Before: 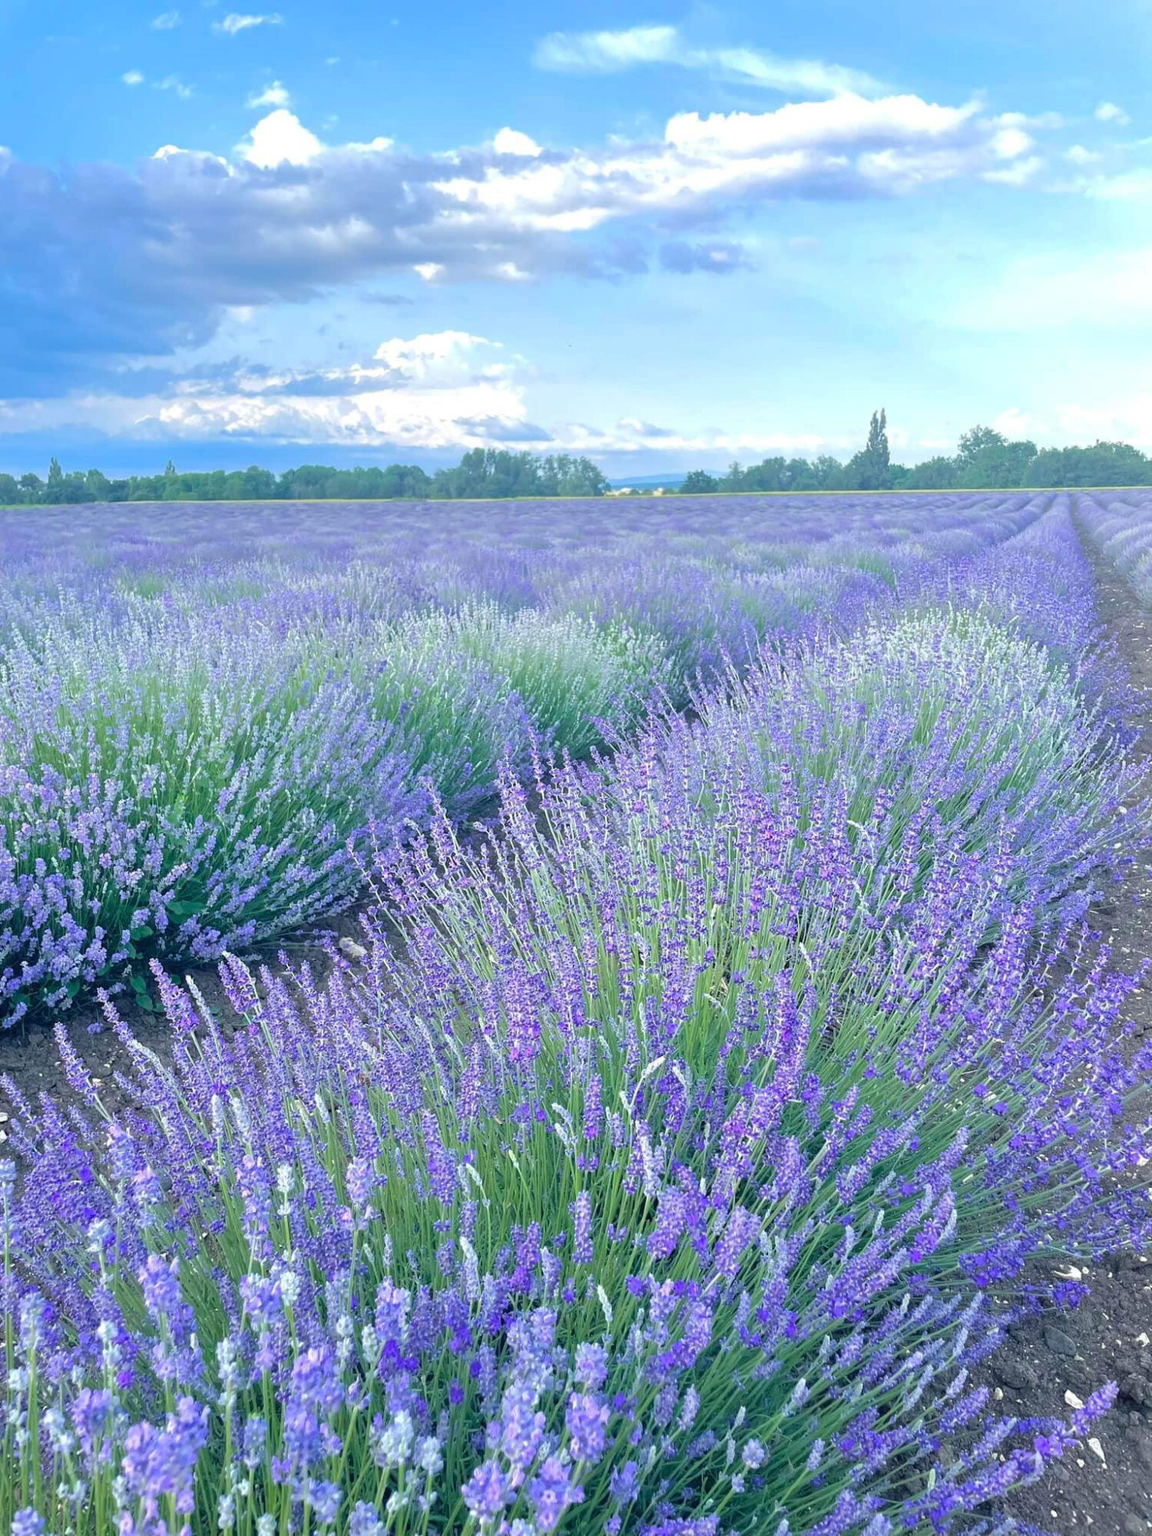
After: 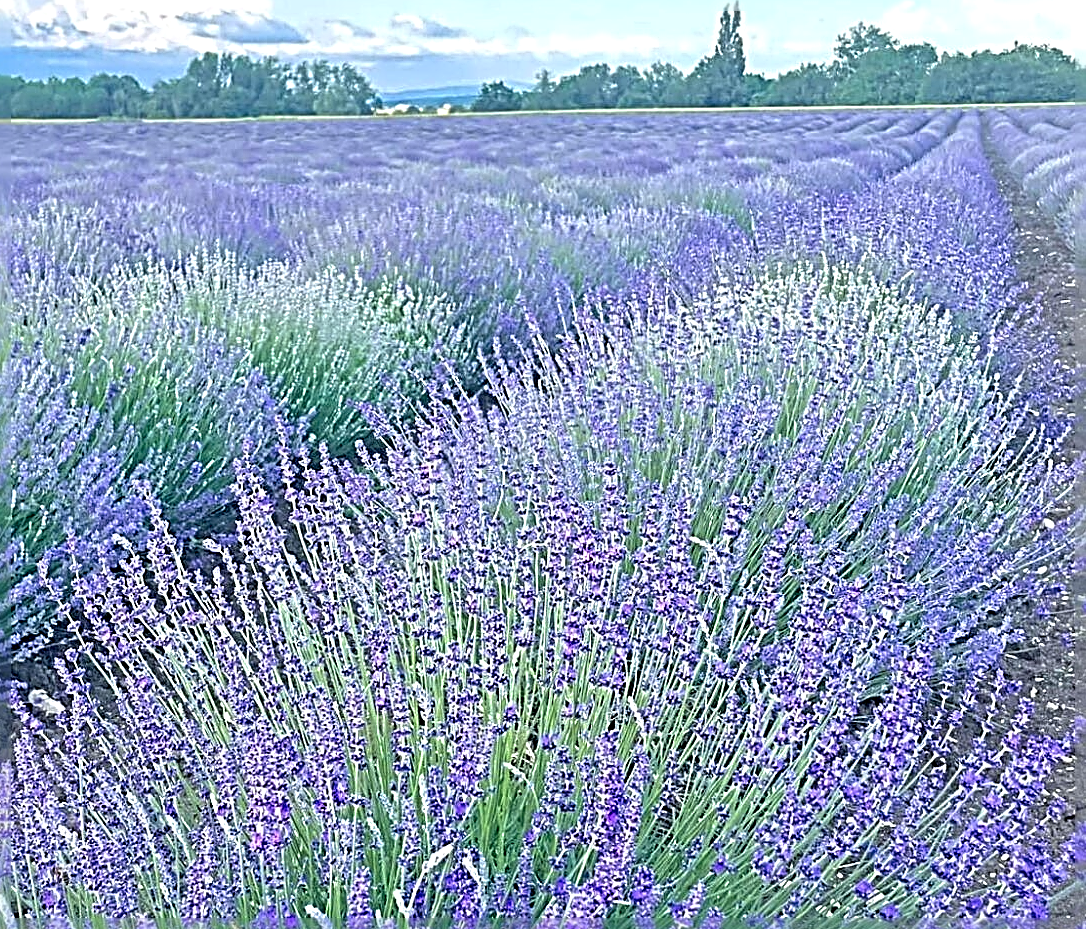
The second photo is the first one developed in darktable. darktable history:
exposure: black level correction -0.001, exposure 0.08 EV, compensate highlight preservation false
crop and rotate: left 27.558%, top 26.58%, bottom 26.921%
sharpen: radius 4.012, amount 1.986
